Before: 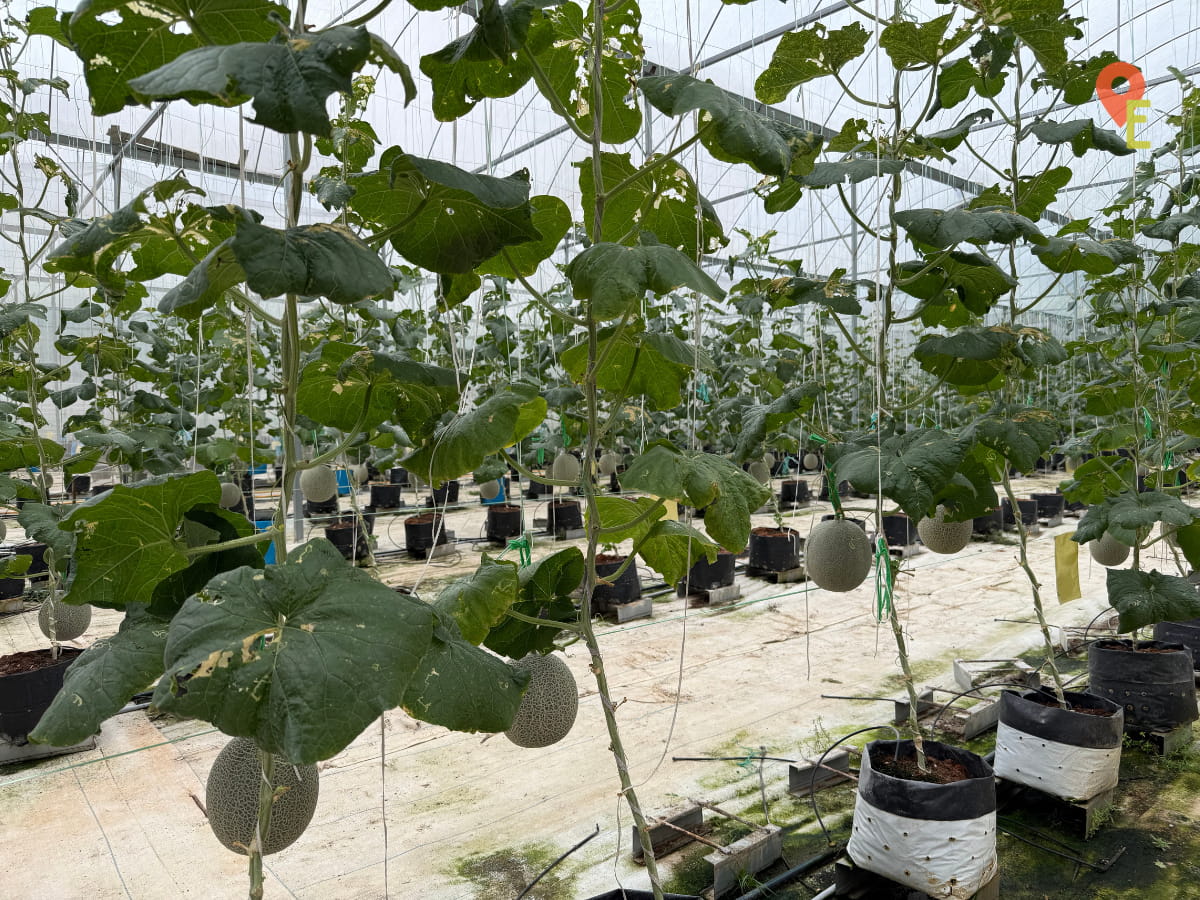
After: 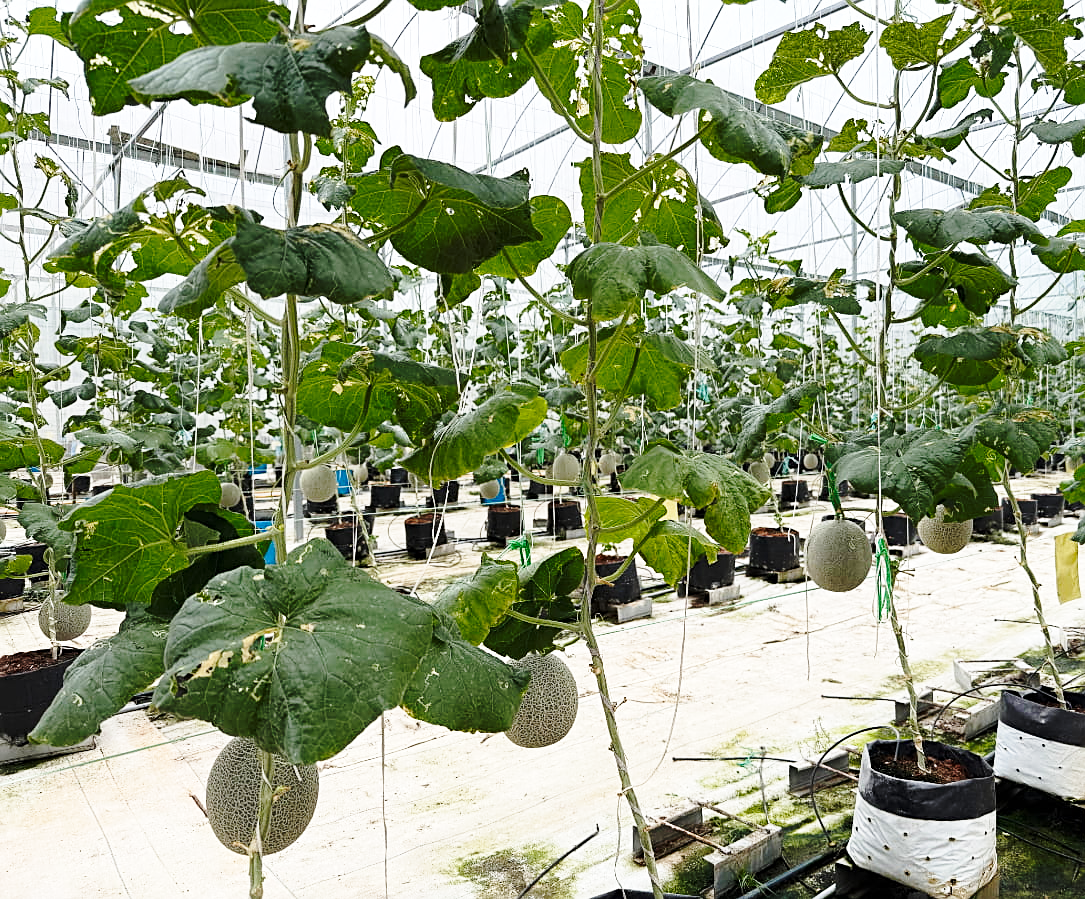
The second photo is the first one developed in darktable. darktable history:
sharpen: on, module defaults
crop: right 9.509%, bottom 0.031%
base curve: curves: ch0 [(0, 0) (0.032, 0.037) (0.105, 0.228) (0.435, 0.76) (0.856, 0.983) (1, 1)], preserve colors none
